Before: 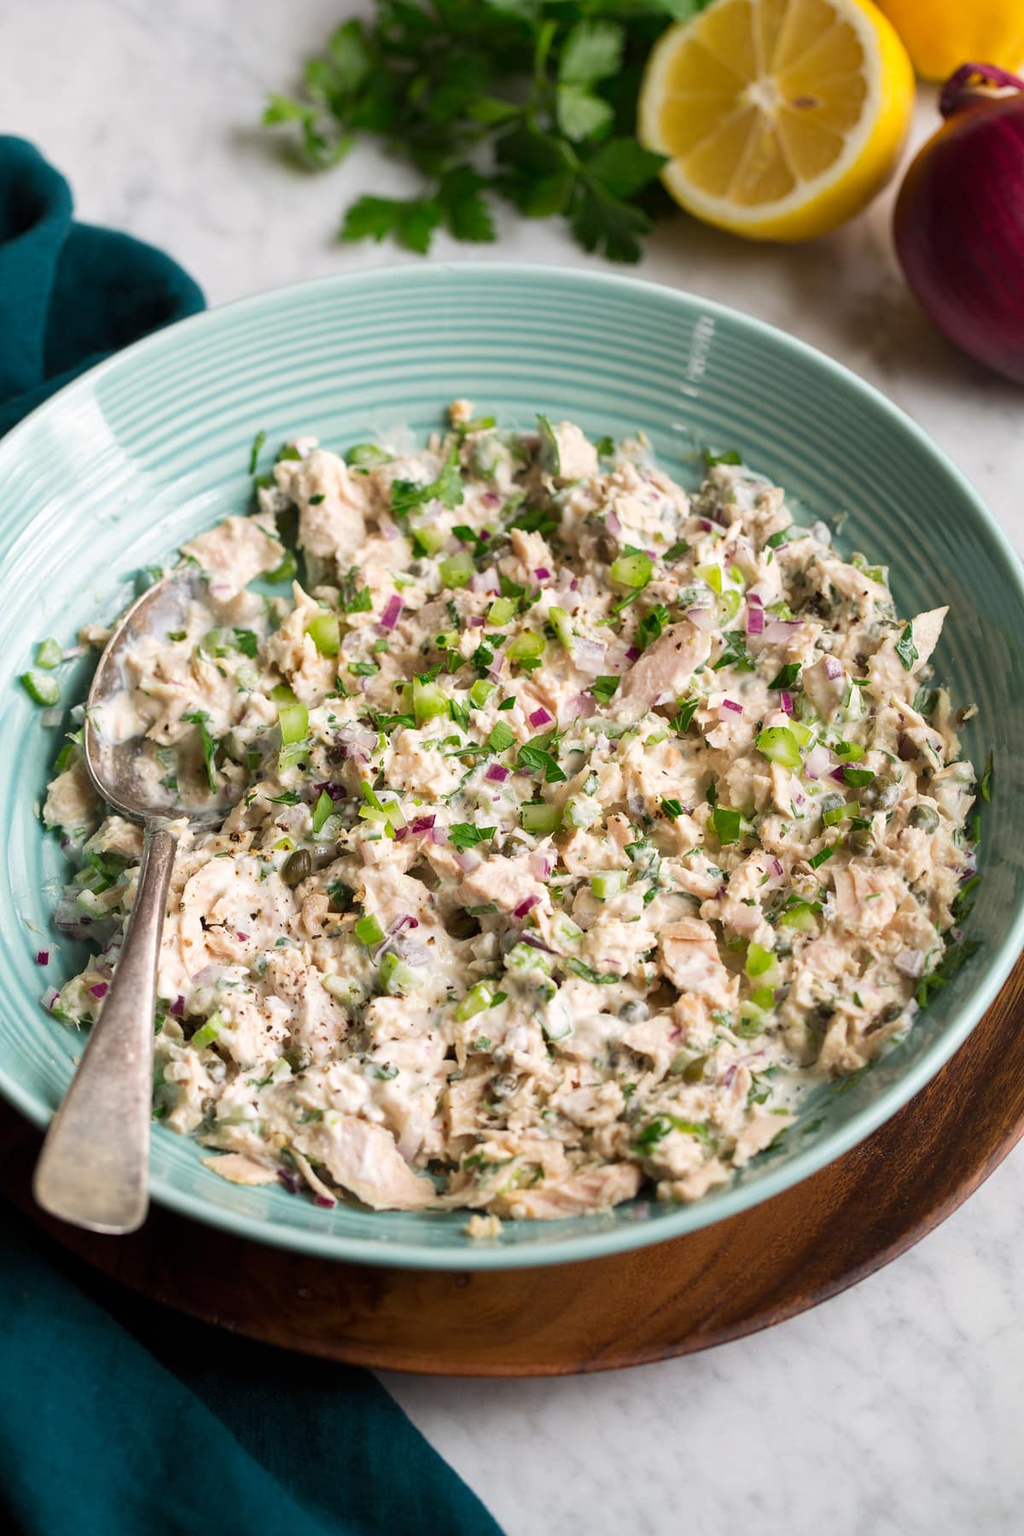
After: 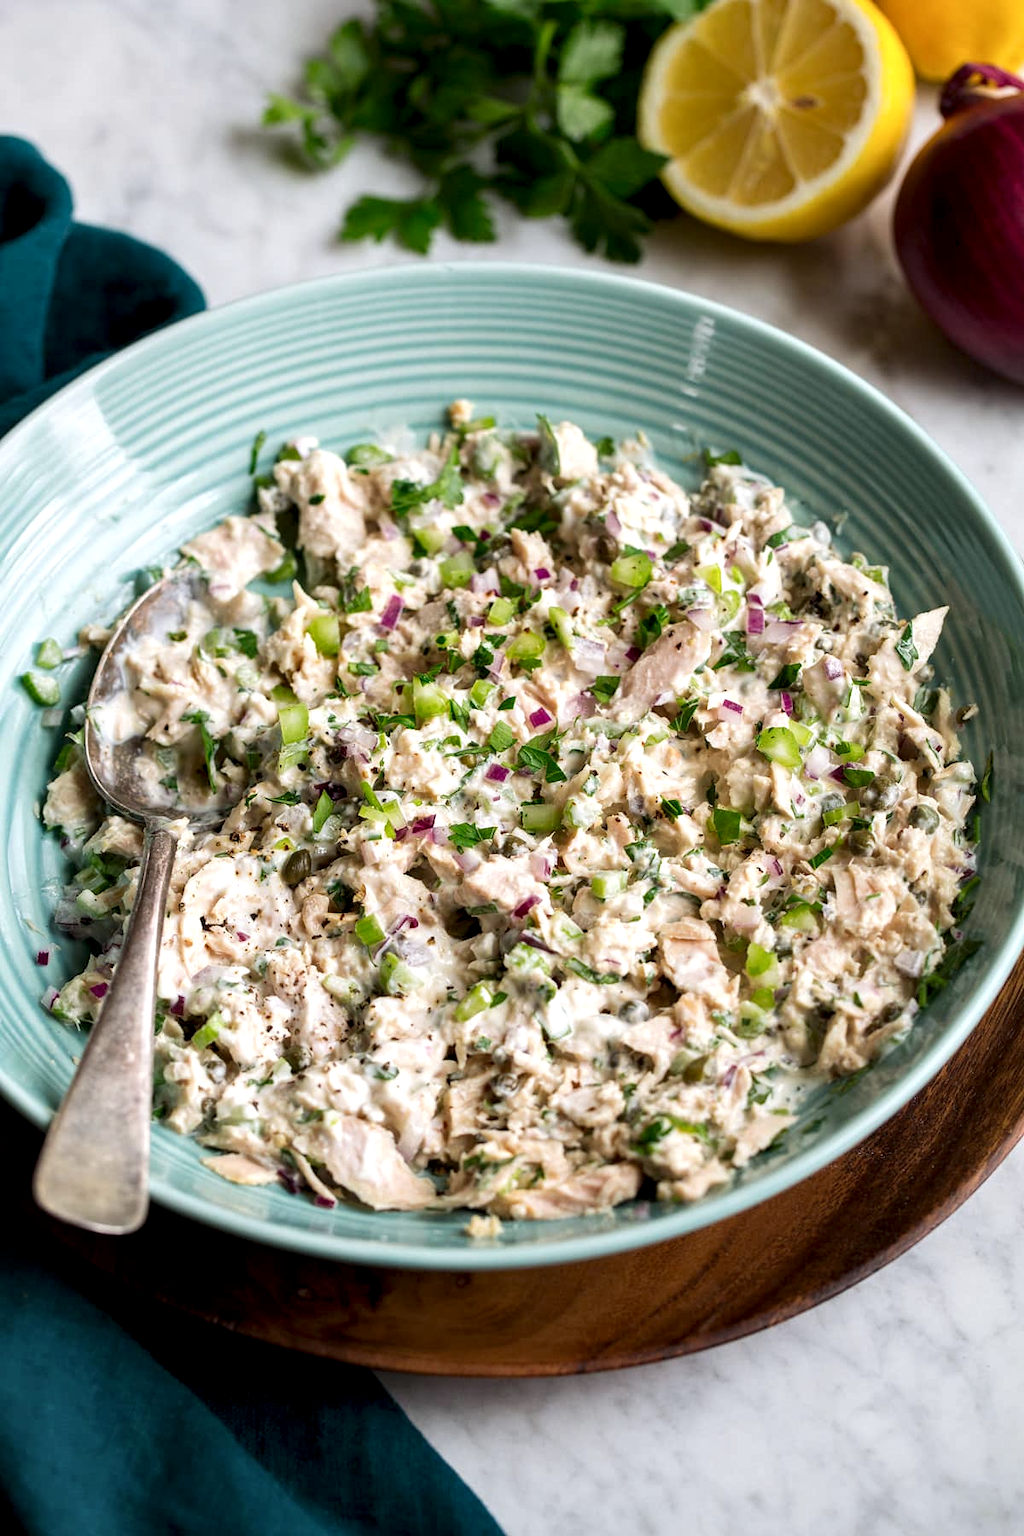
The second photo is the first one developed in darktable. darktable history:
white balance: red 0.982, blue 1.018
local contrast: detail 135%, midtone range 0.75
